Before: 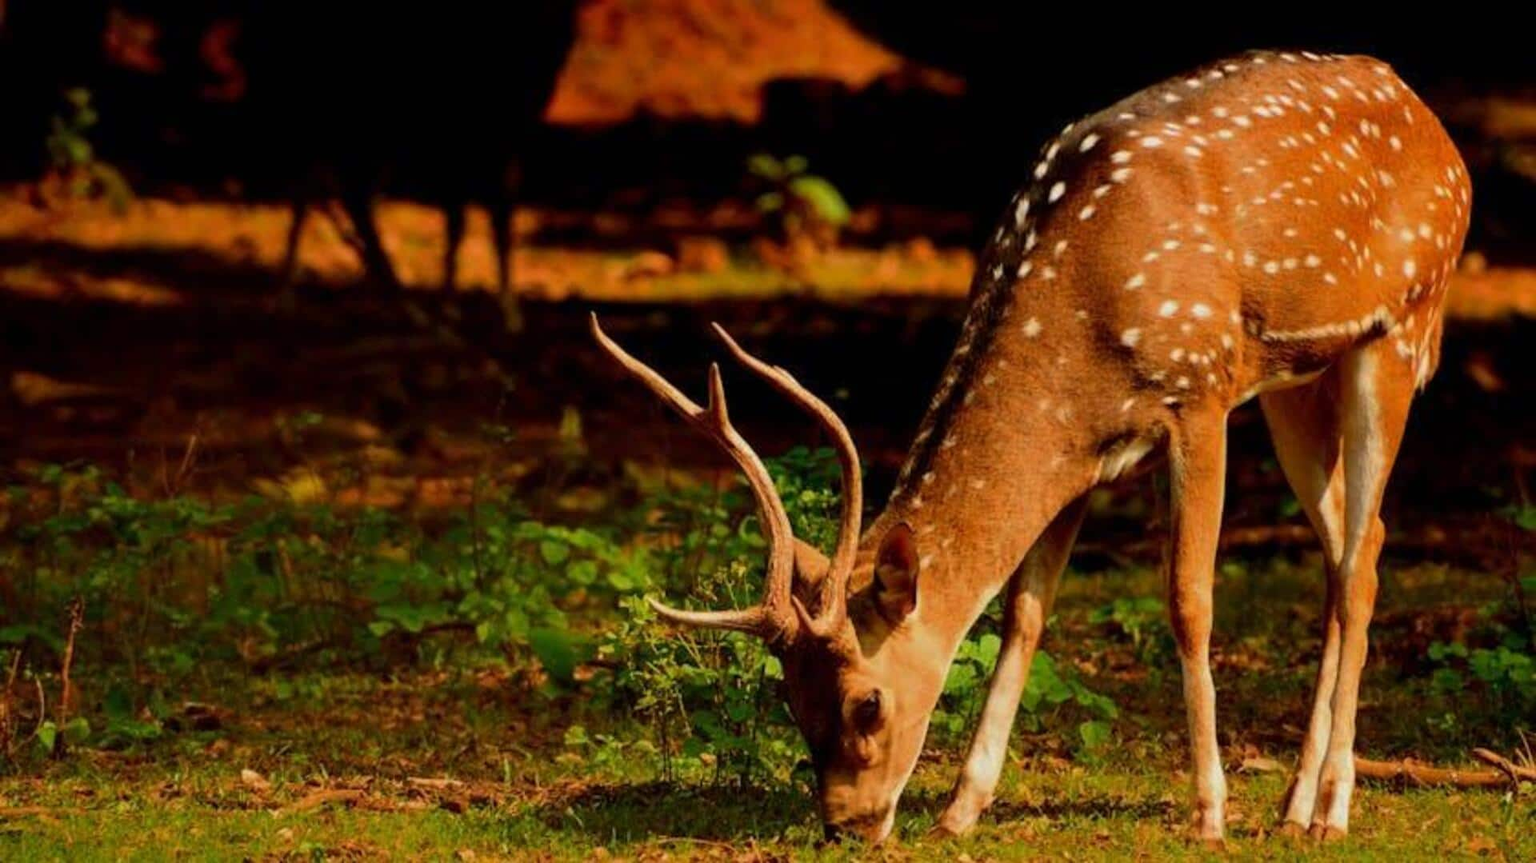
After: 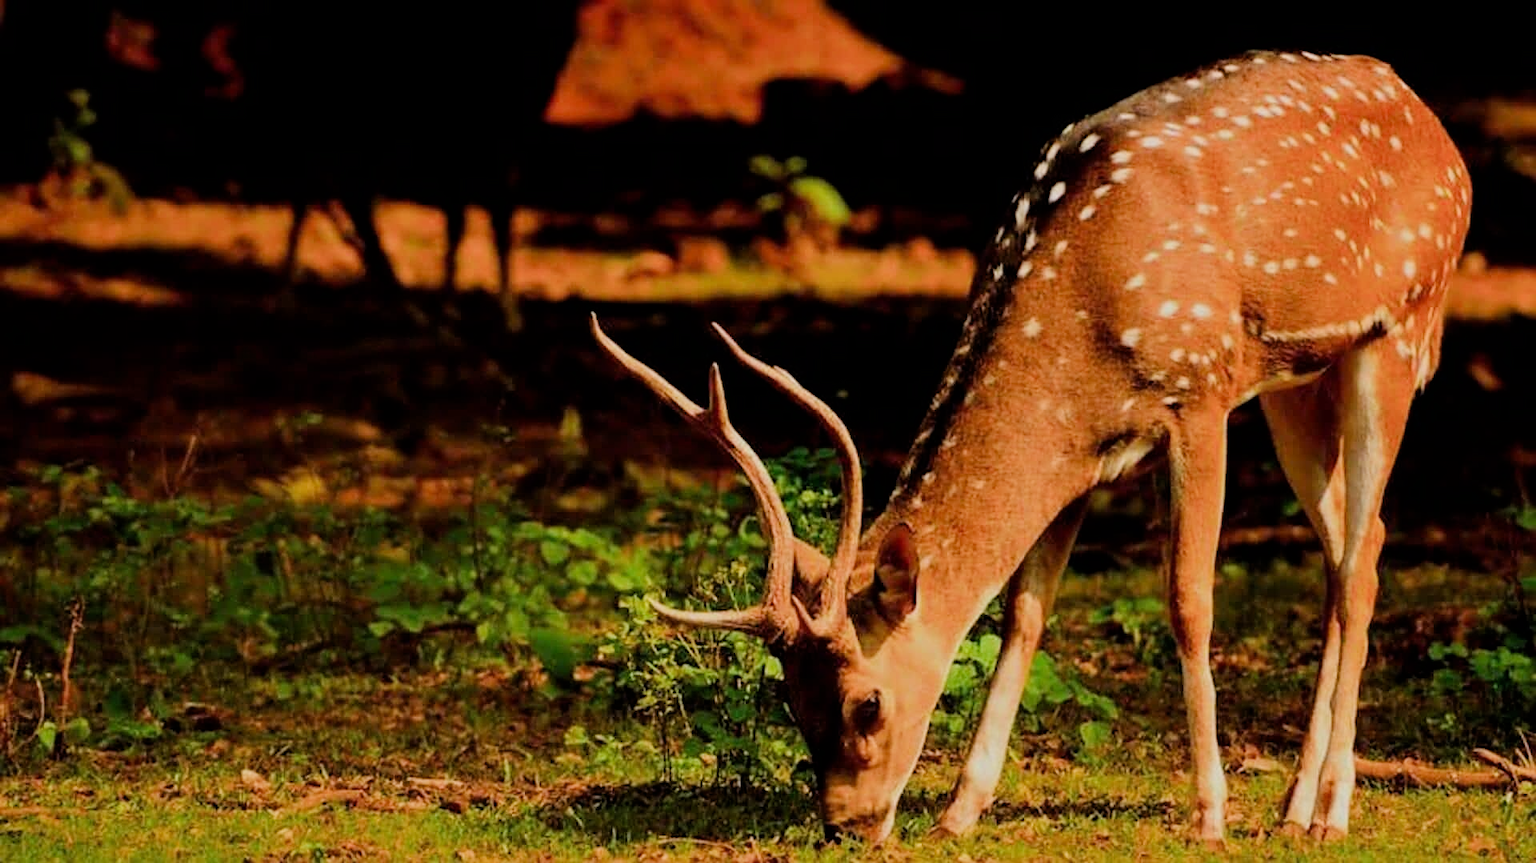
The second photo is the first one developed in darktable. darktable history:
sharpen: on, module defaults
exposure: exposure 0.517 EV, compensate highlight preservation false
filmic rgb: black relative exposure -7.11 EV, white relative exposure 5.38 EV, hardness 3.02
